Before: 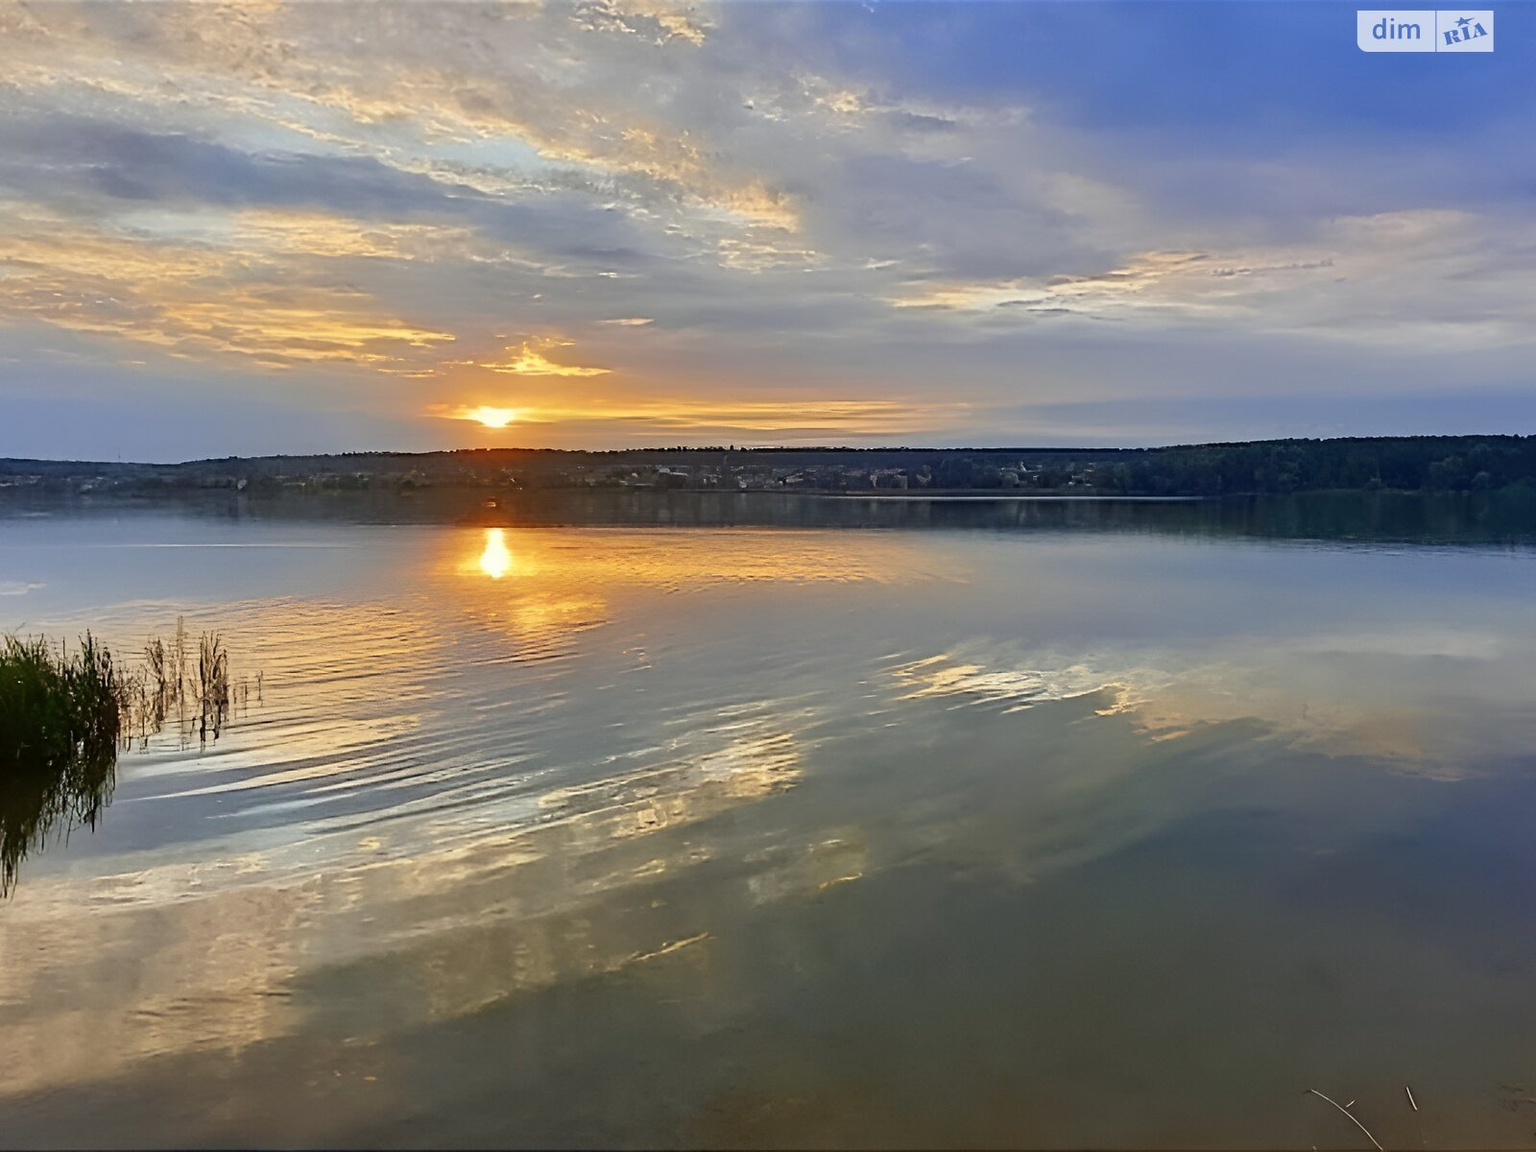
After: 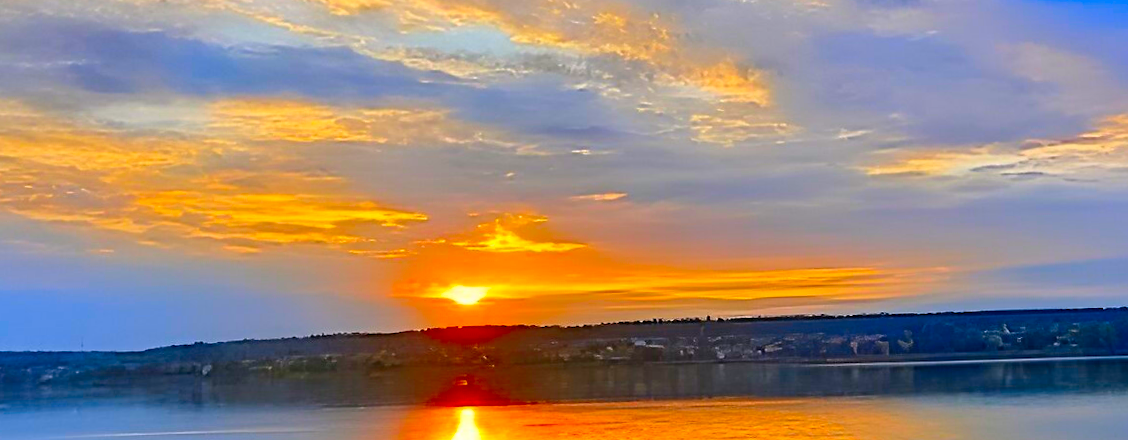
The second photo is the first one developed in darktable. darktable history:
crop: left 0.579%, top 7.627%, right 23.167%, bottom 54.275%
rotate and perspective: rotation -1.68°, lens shift (vertical) -0.146, crop left 0.049, crop right 0.912, crop top 0.032, crop bottom 0.96
color correction: highlights a* 1.59, highlights b* -1.7, saturation 2.48
